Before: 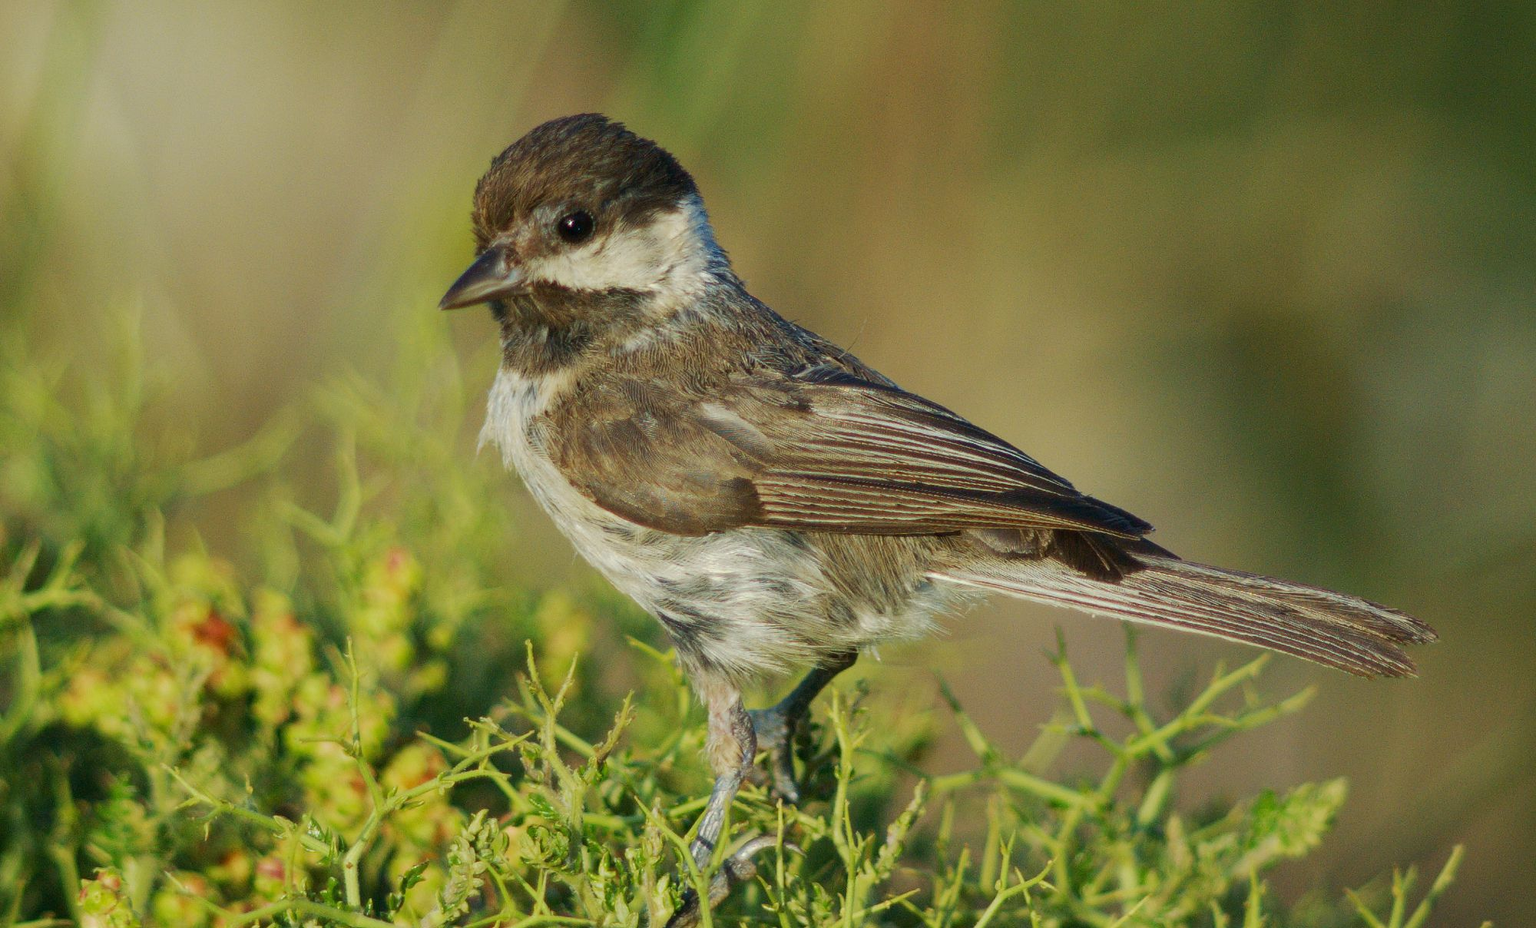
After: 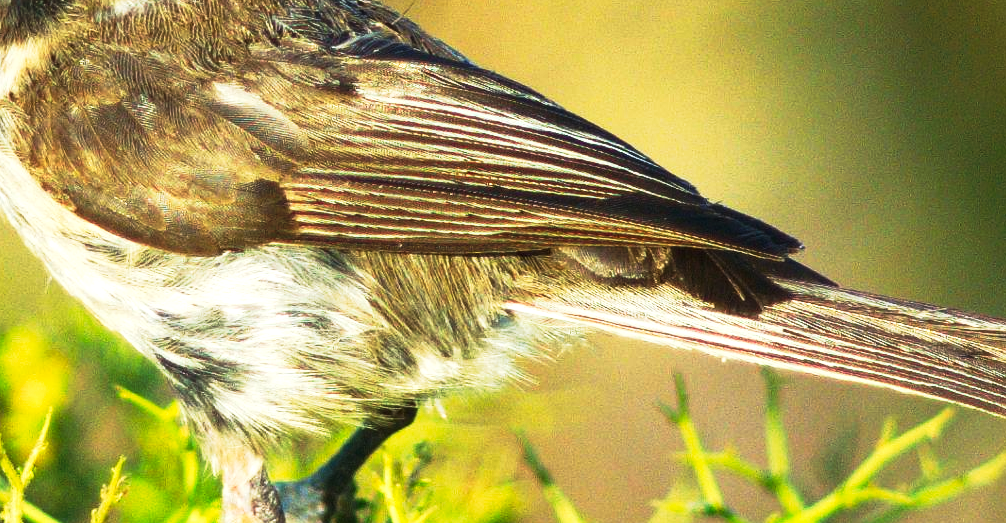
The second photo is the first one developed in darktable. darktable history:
tone curve: curves: ch0 [(0, 0) (0.003, 0.007) (0.011, 0.01) (0.025, 0.016) (0.044, 0.025) (0.069, 0.036) (0.1, 0.052) (0.136, 0.073) (0.177, 0.103) (0.224, 0.135) (0.277, 0.177) (0.335, 0.233) (0.399, 0.303) (0.468, 0.376) (0.543, 0.469) (0.623, 0.581) (0.709, 0.723) (0.801, 0.863) (0.898, 0.938) (1, 1)], preserve colors none
exposure: black level correction 0, exposure 1 EV, compensate exposure bias true, compensate highlight preservation false
crop: left 35.03%, top 36.625%, right 14.663%, bottom 20.057%
